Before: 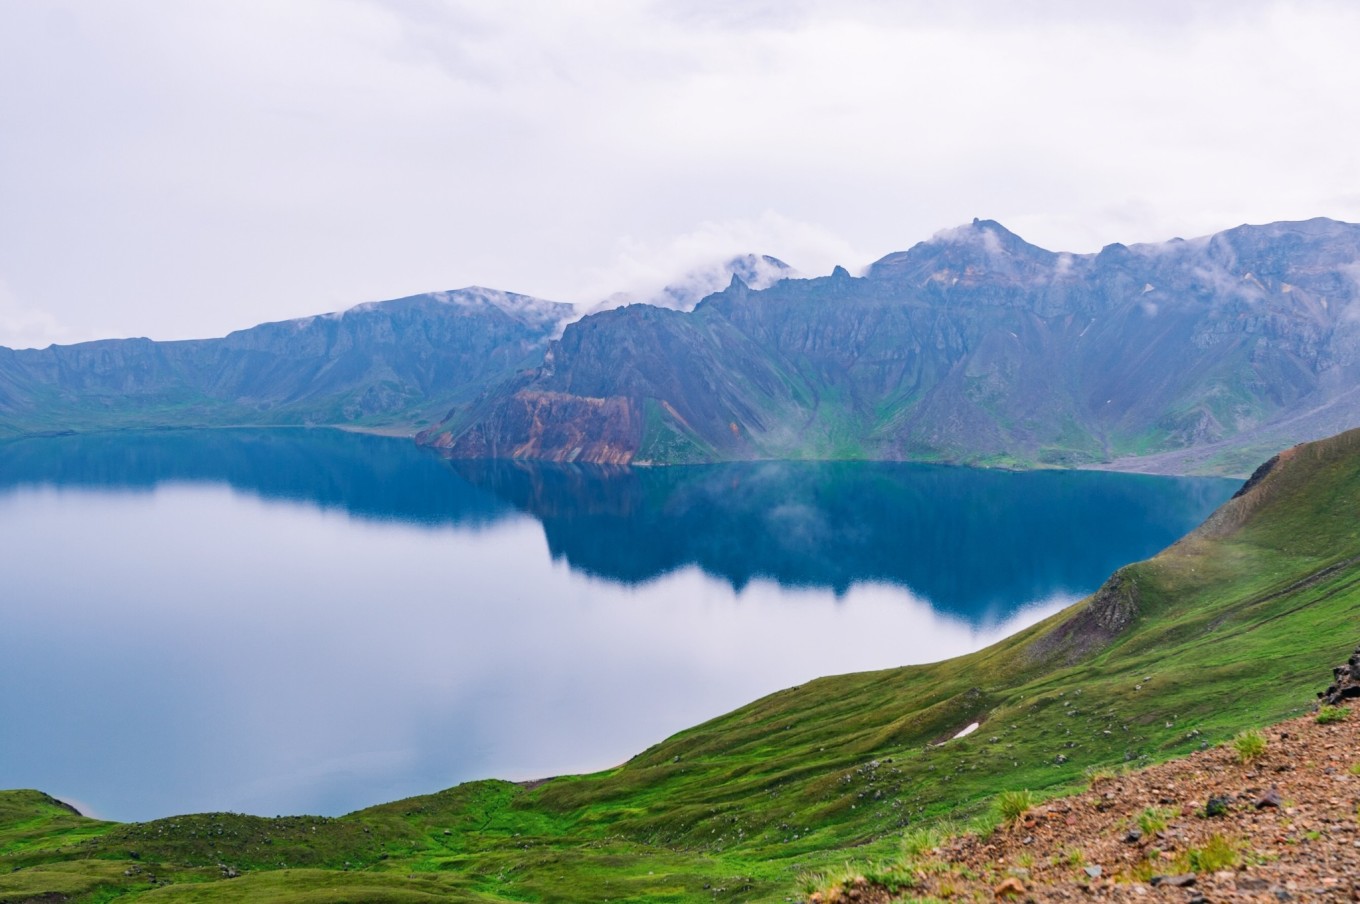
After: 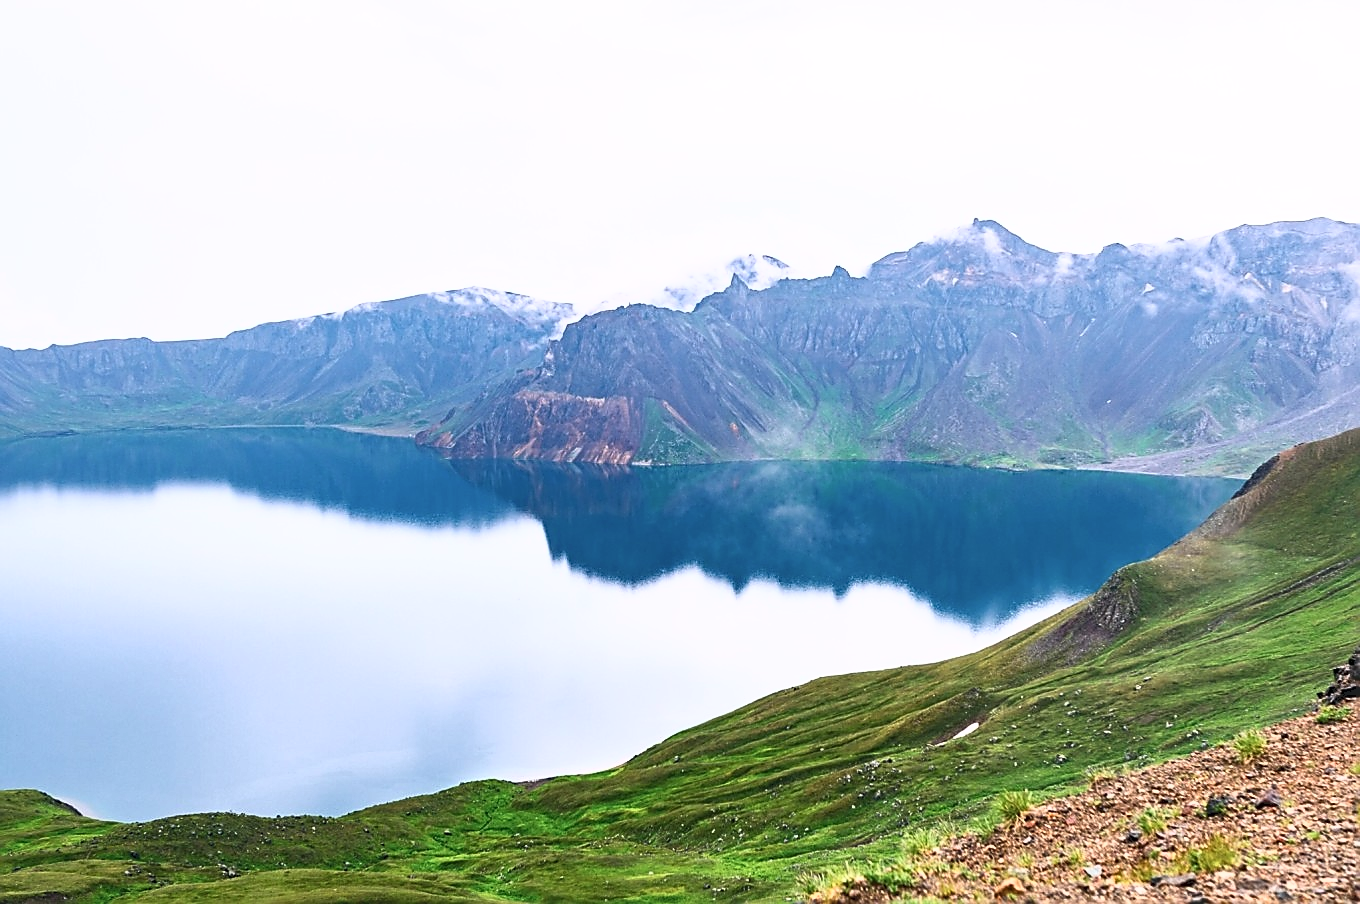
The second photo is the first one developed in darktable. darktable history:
exposure: compensate highlight preservation false
sharpen: radius 1.38, amount 1.233, threshold 0.735
tone curve: curves: ch0 [(0, 0) (0.003, 0.116) (0.011, 0.116) (0.025, 0.113) (0.044, 0.114) (0.069, 0.118) (0.1, 0.137) (0.136, 0.171) (0.177, 0.213) (0.224, 0.259) (0.277, 0.316) (0.335, 0.381) (0.399, 0.458) (0.468, 0.548) (0.543, 0.654) (0.623, 0.775) (0.709, 0.895) (0.801, 0.972) (0.898, 0.991) (1, 1)], color space Lab, independent channels, preserve colors none
